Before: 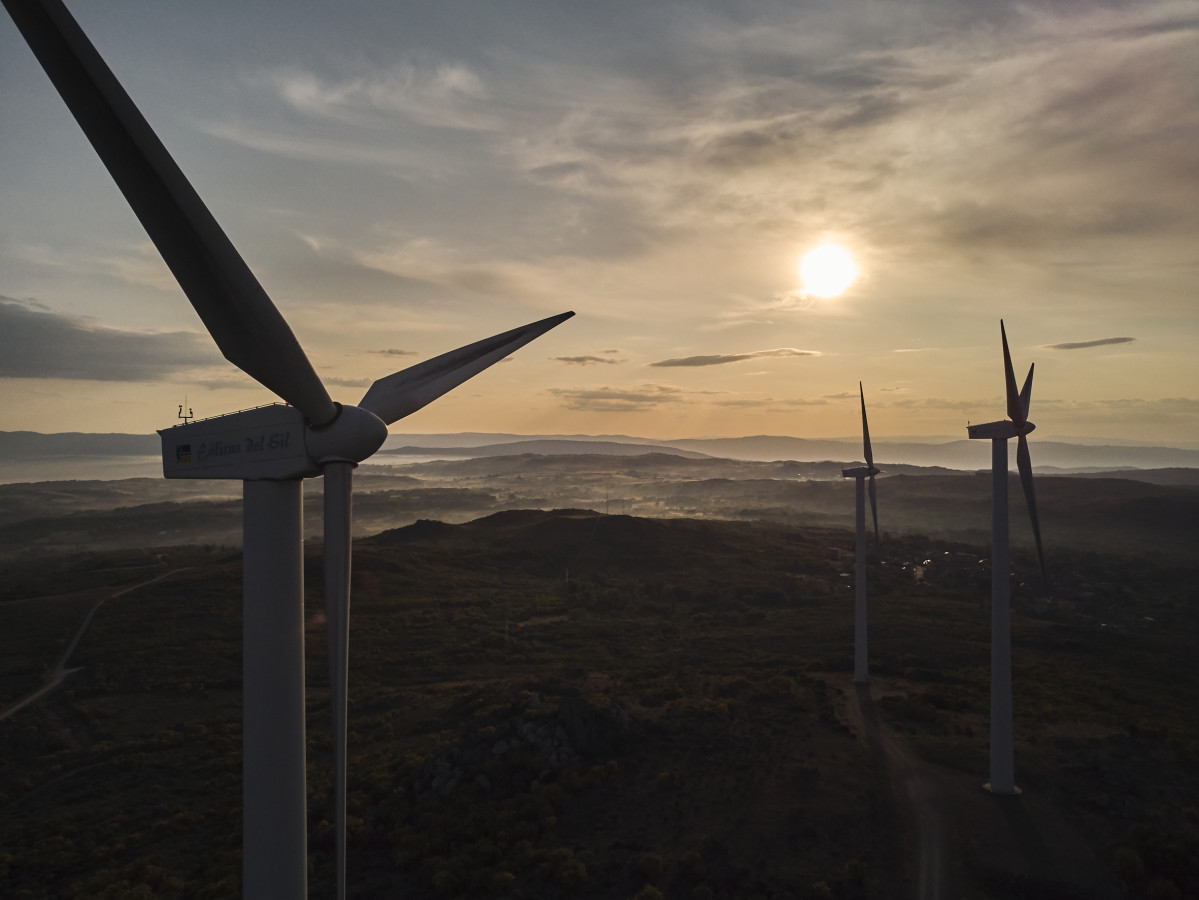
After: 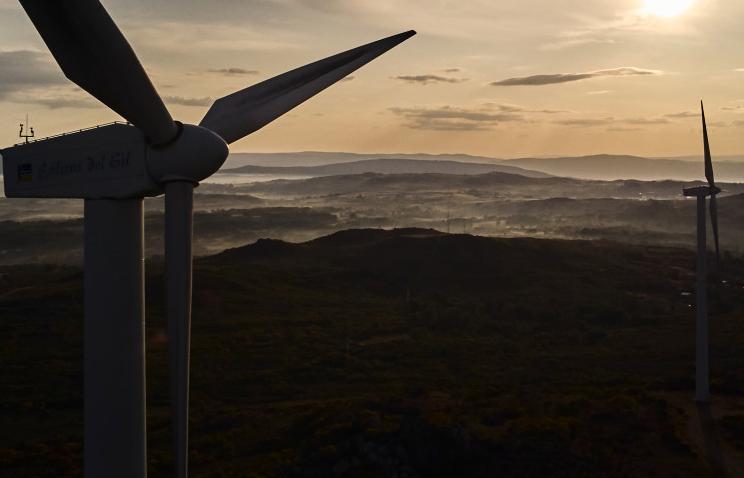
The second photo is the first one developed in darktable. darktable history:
crop: left 13.312%, top 31.28%, right 24.627%, bottom 15.582%
shadows and highlights: shadows -62.32, white point adjustment -5.22, highlights 61.59
